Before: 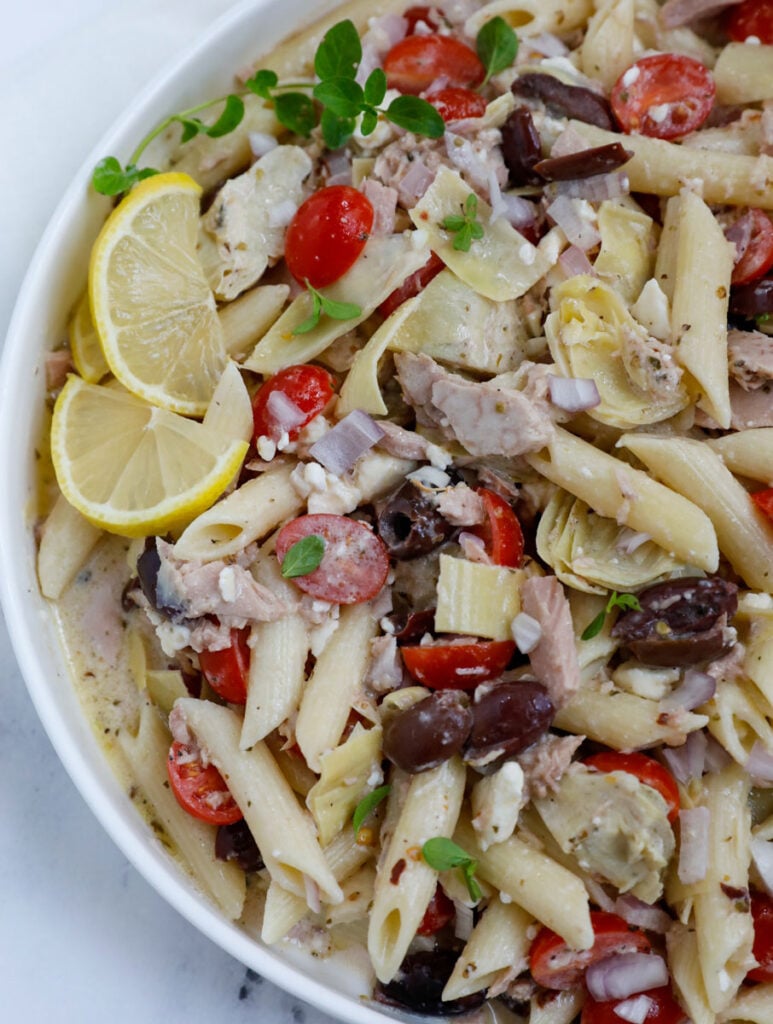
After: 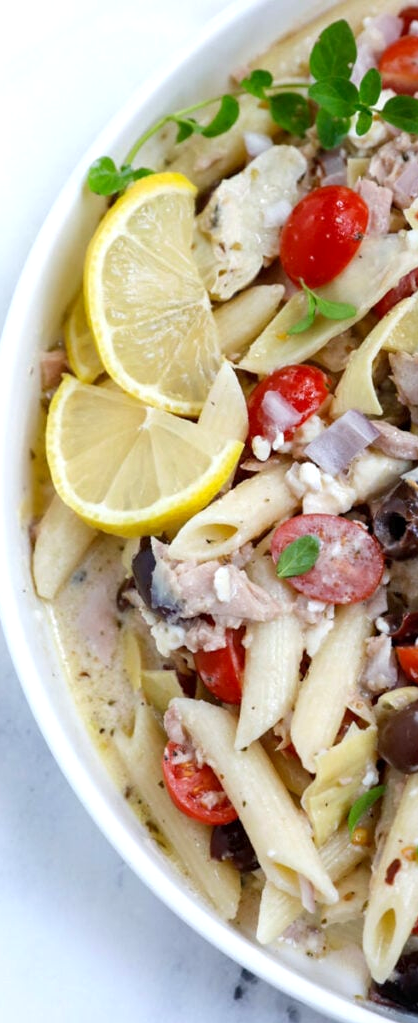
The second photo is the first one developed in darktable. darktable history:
crop: left 0.665%, right 45.213%, bottom 0.09%
exposure: black level correction 0.001, exposure 0.5 EV, compensate highlight preservation false
